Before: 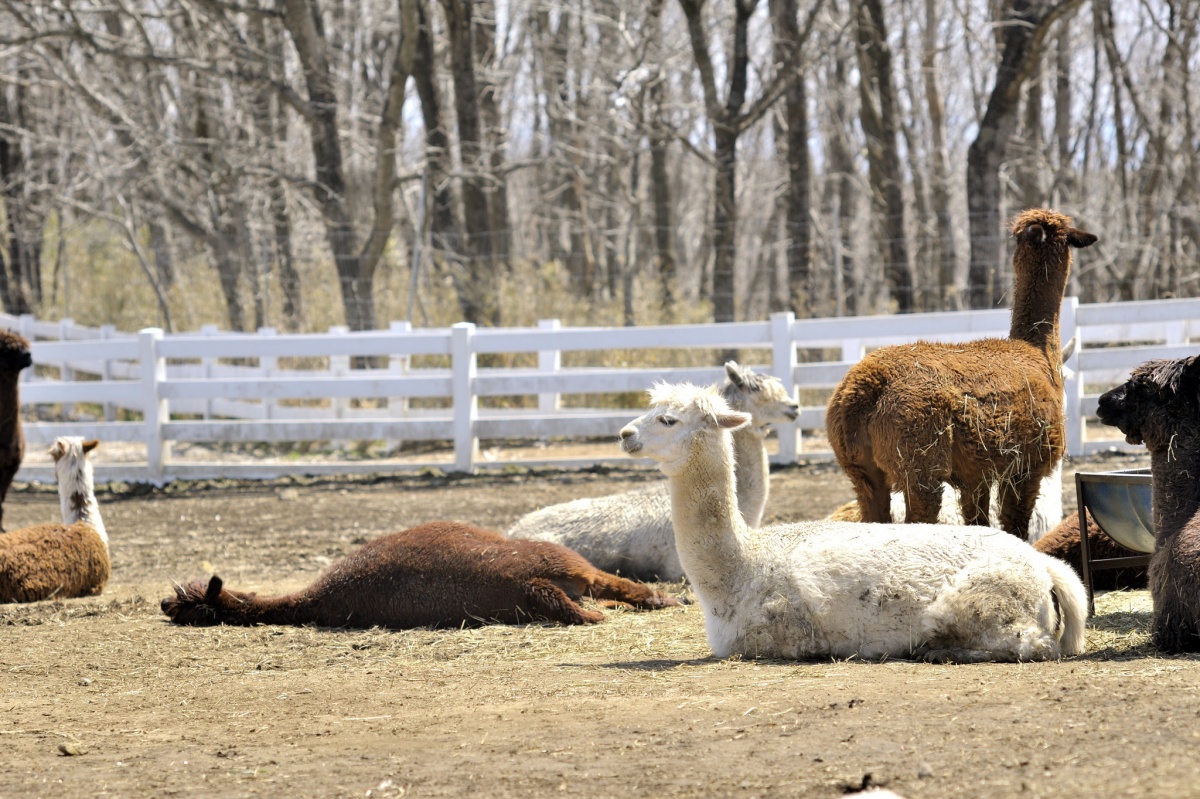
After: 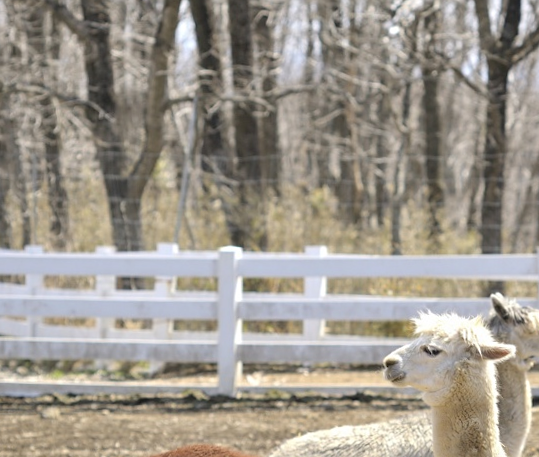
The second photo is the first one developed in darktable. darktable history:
crop: left 20.248%, top 10.86%, right 35.675%, bottom 34.321%
rotate and perspective: rotation 1.72°, automatic cropping off
sharpen: amount 0.2
